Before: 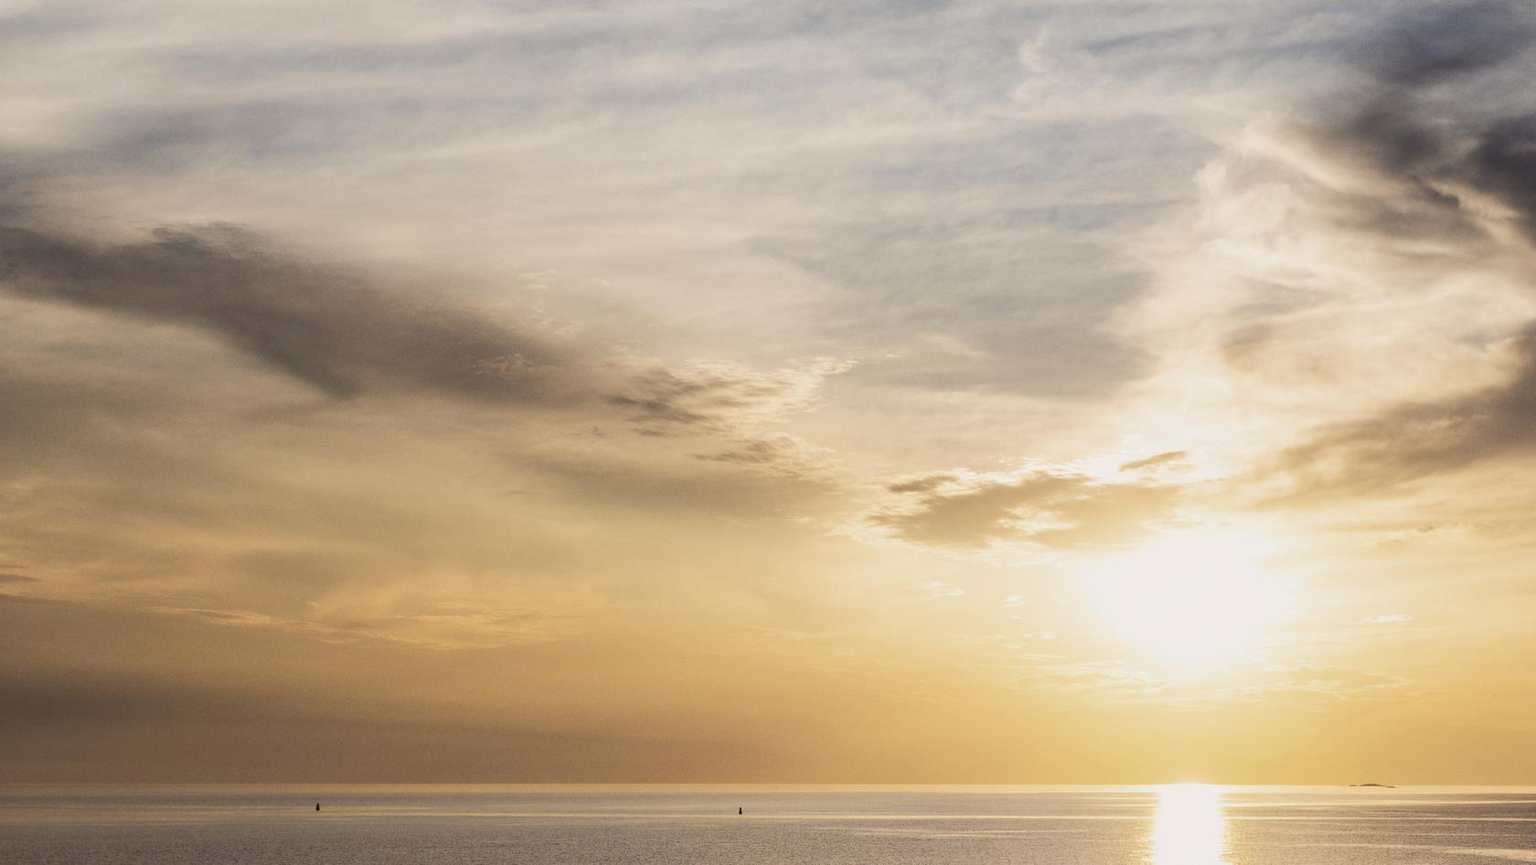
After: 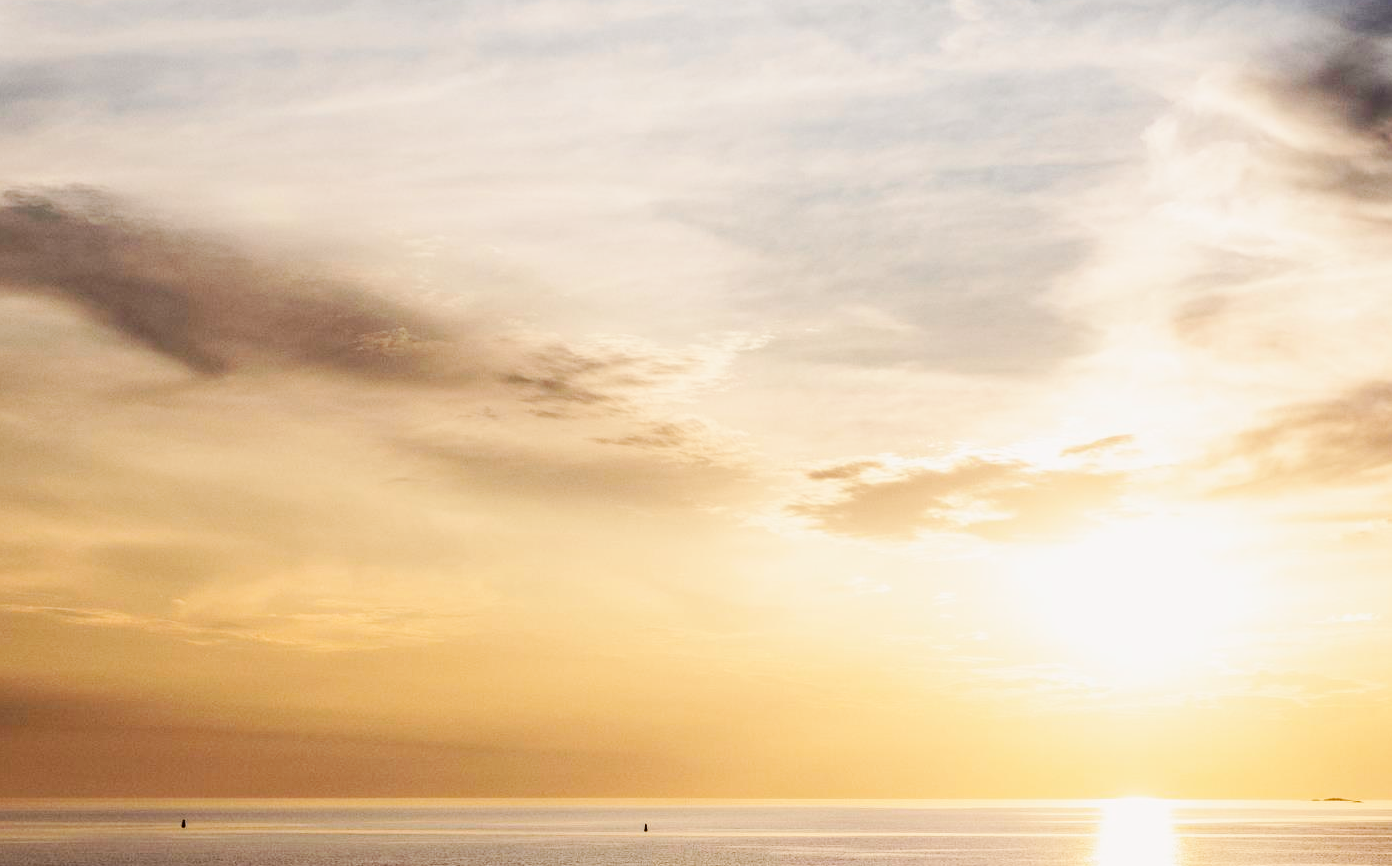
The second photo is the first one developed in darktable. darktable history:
crop: left 9.807%, top 6.259%, right 7.334%, bottom 2.177%
base curve: curves: ch0 [(0, 0) (0.036, 0.025) (0.121, 0.166) (0.206, 0.329) (0.605, 0.79) (1, 1)], preserve colors none
